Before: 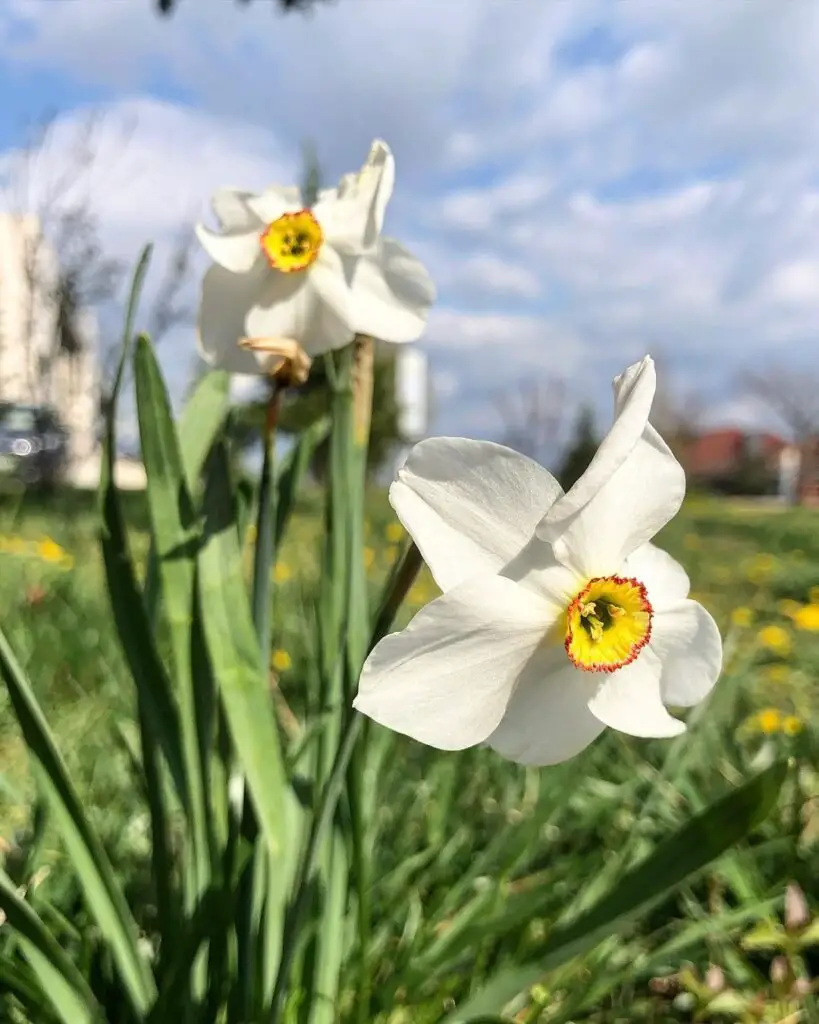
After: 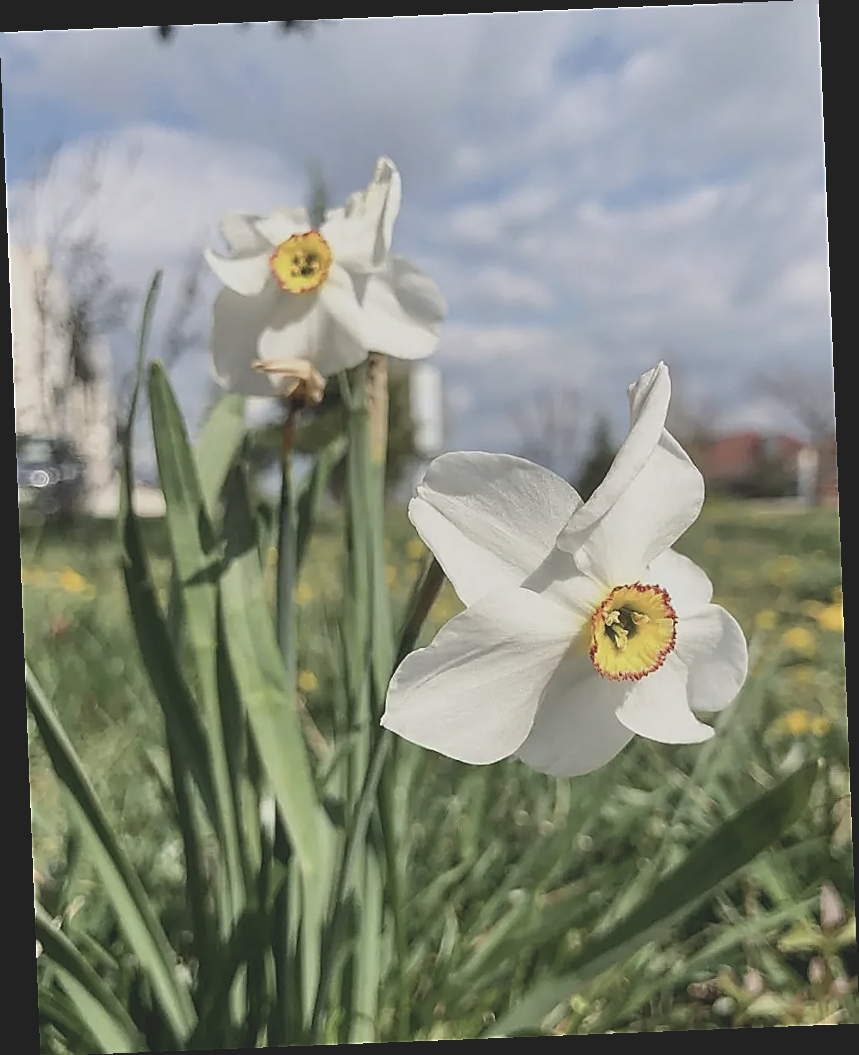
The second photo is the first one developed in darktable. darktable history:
rotate and perspective: rotation -2.29°, automatic cropping off
sharpen: radius 1.4, amount 1.25, threshold 0.7
contrast brightness saturation: contrast -0.26, saturation -0.43
